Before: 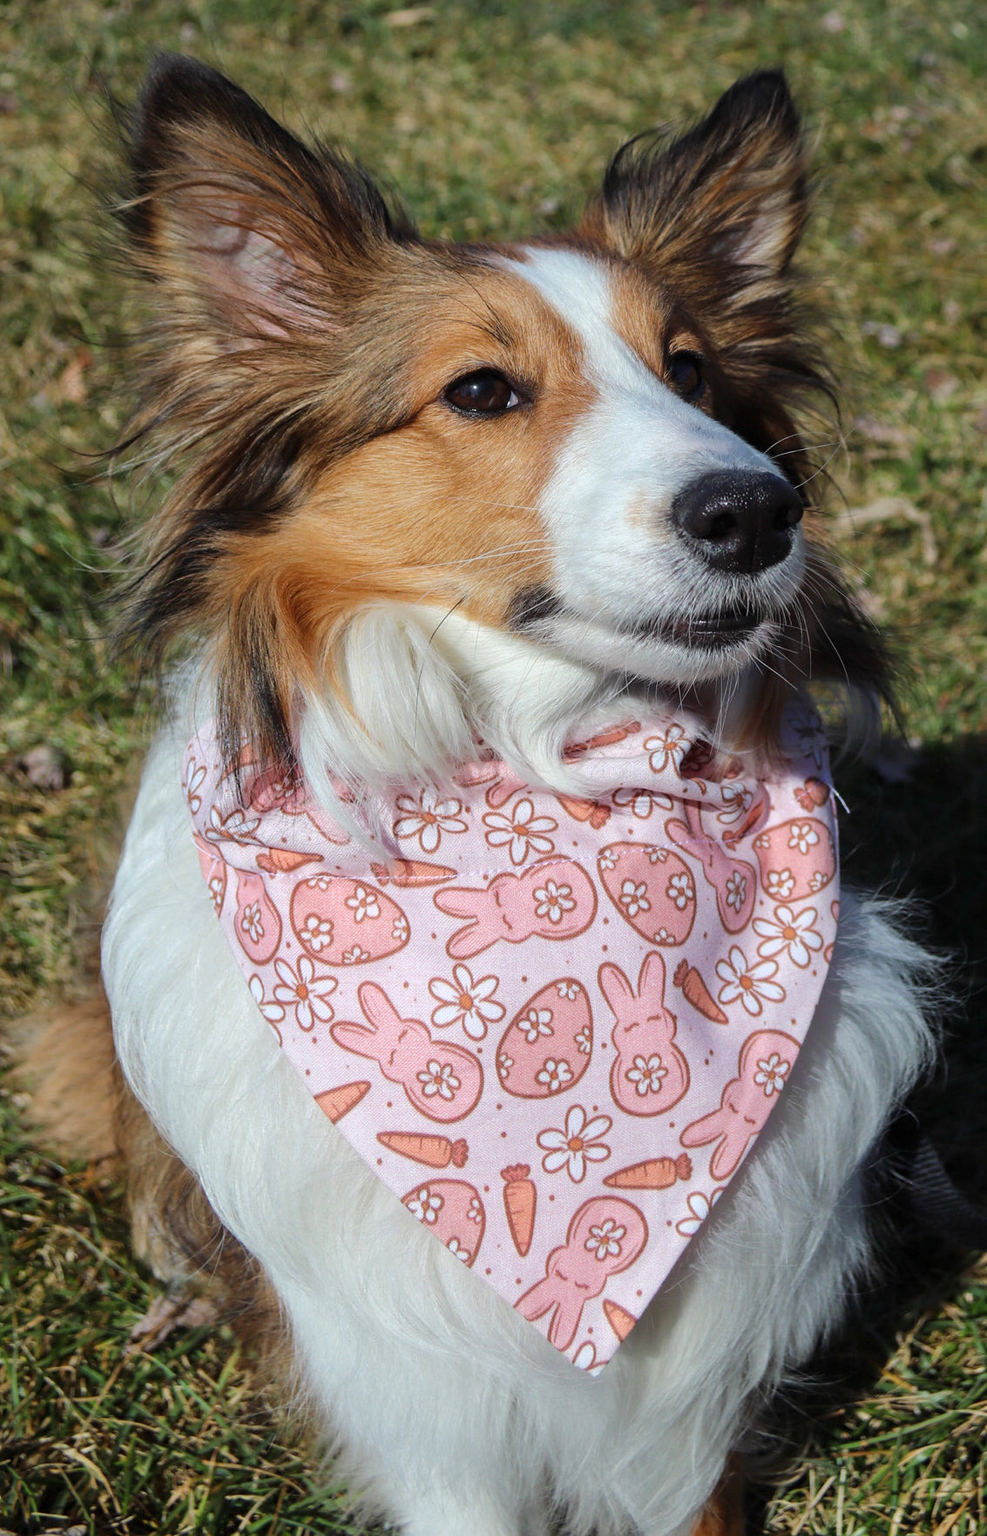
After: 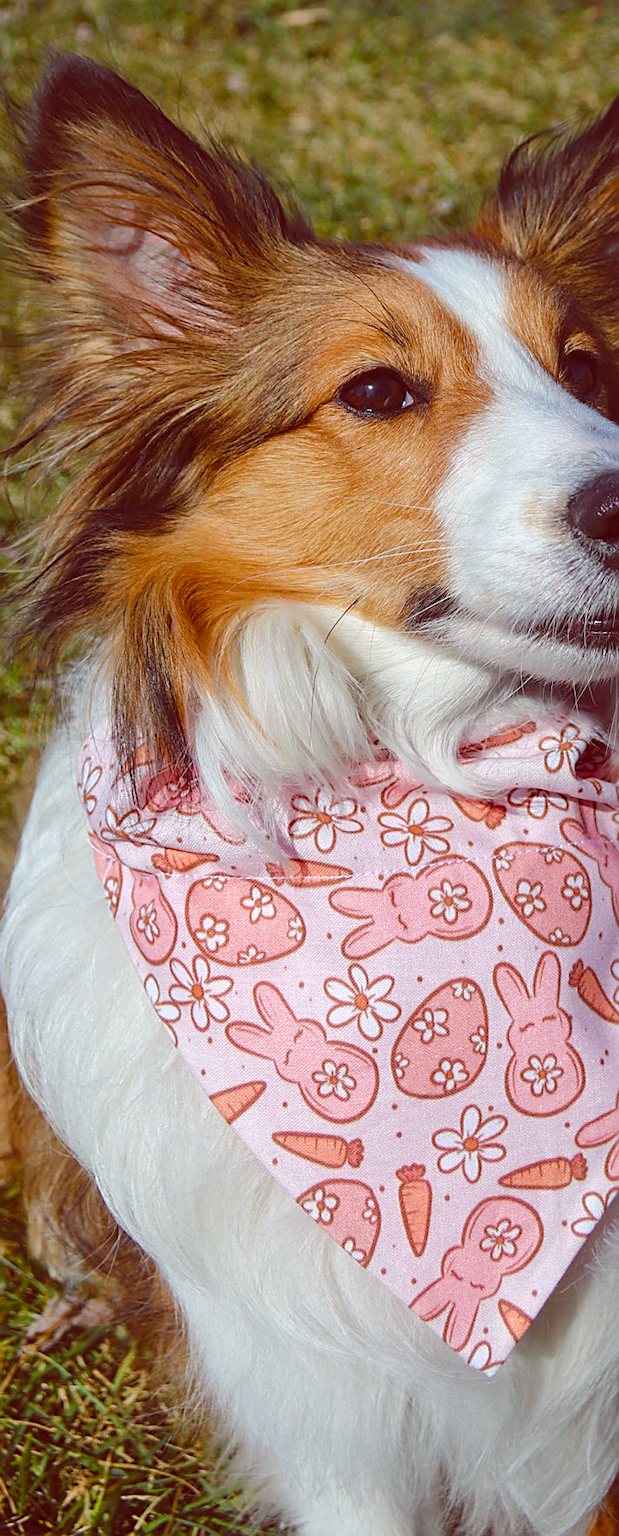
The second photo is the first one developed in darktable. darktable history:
exposure: black level correction -0.015, compensate exposure bias true, compensate highlight preservation false
sharpen: on, module defaults
crop: left 10.642%, right 26.459%
color balance rgb: global offset › luminance -0.218%, global offset › chroma 0.268%, perceptual saturation grading › global saturation 35.064%, perceptual saturation grading › highlights -29.956%, perceptual saturation grading › shadows 35.982%
